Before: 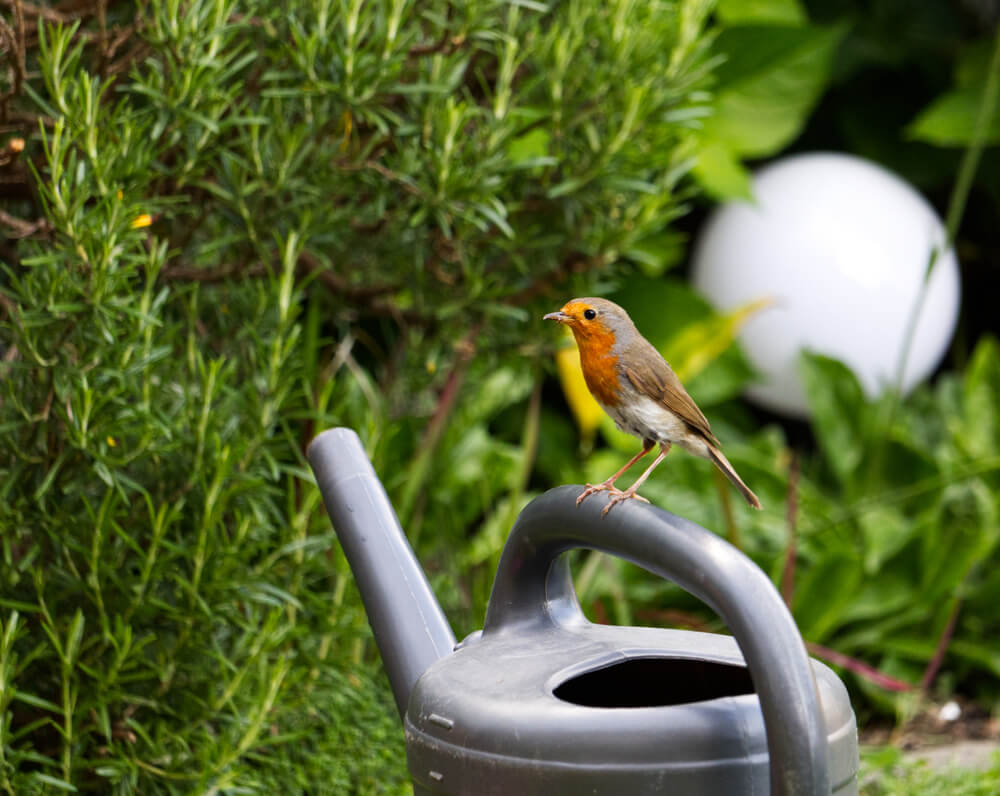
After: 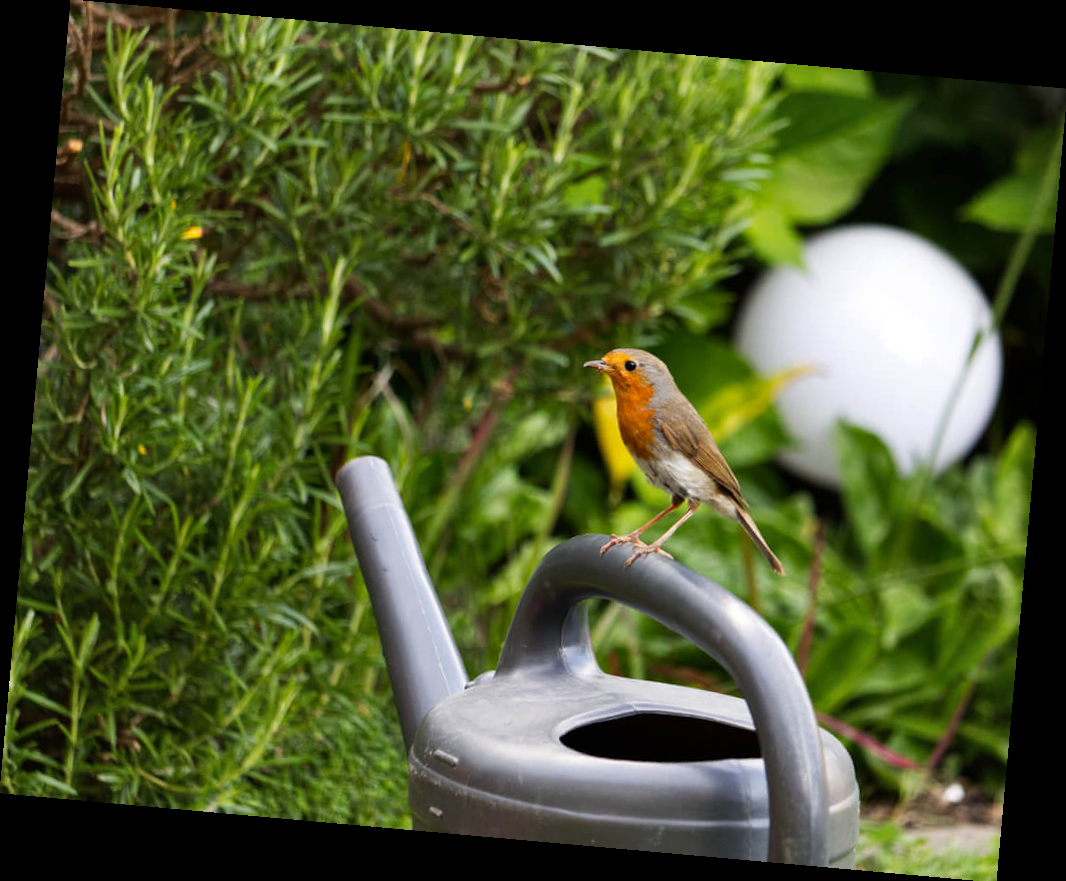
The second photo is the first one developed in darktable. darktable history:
rotate and perspective: rotation 5.12°, automatic cropping off
shadows and highlights: shadows 20.91, highlights -82.73, soften with gaussian
